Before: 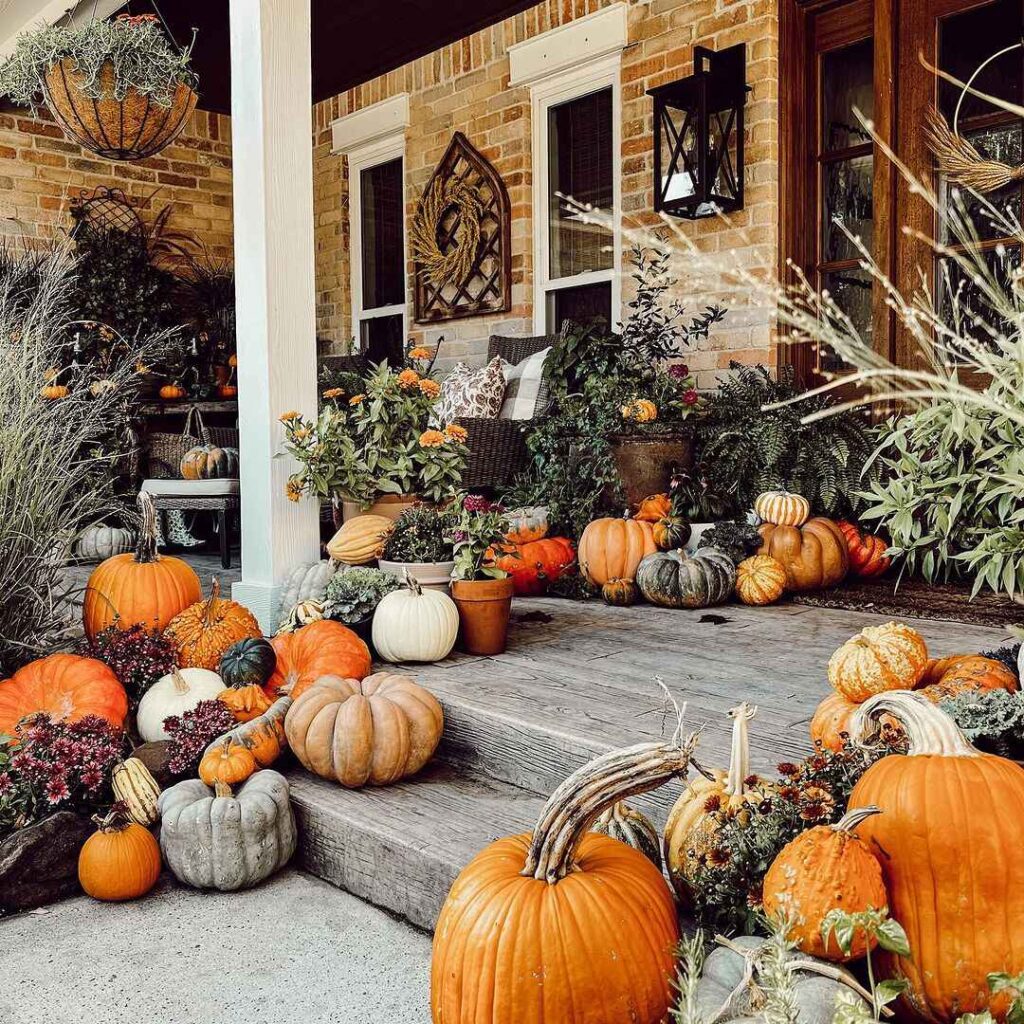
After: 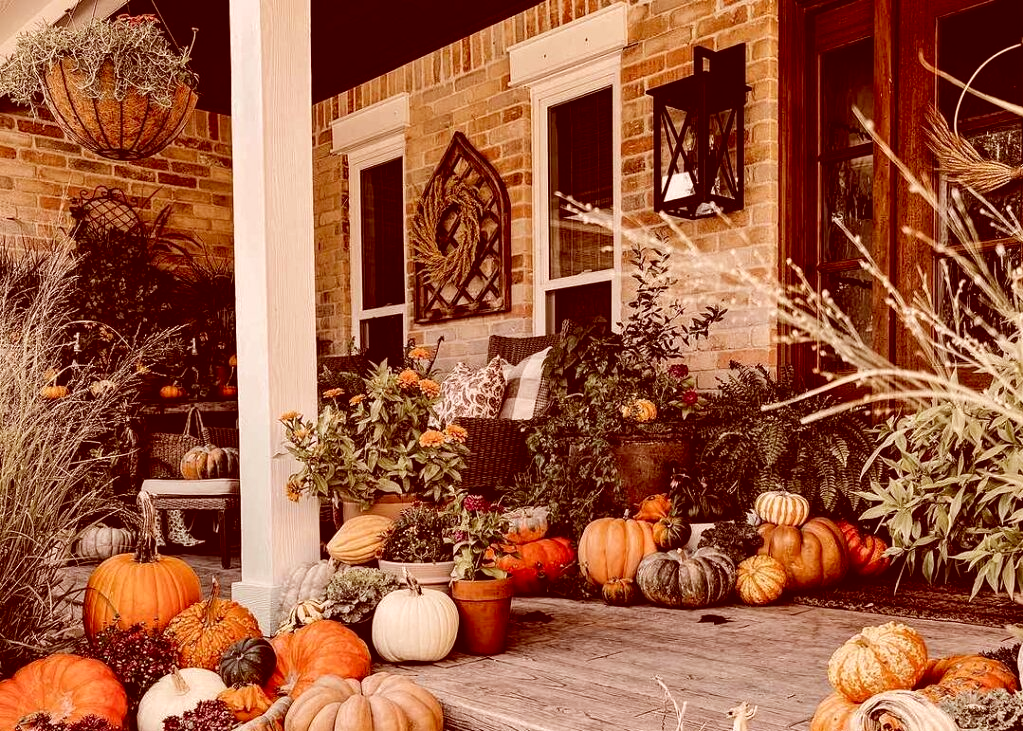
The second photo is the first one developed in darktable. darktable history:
color correction: highlights a* 9.03, highlights b* 8.71, shadows a* 40, shadows b* 40, saturation 0.8
crop: bottom 28.576%
